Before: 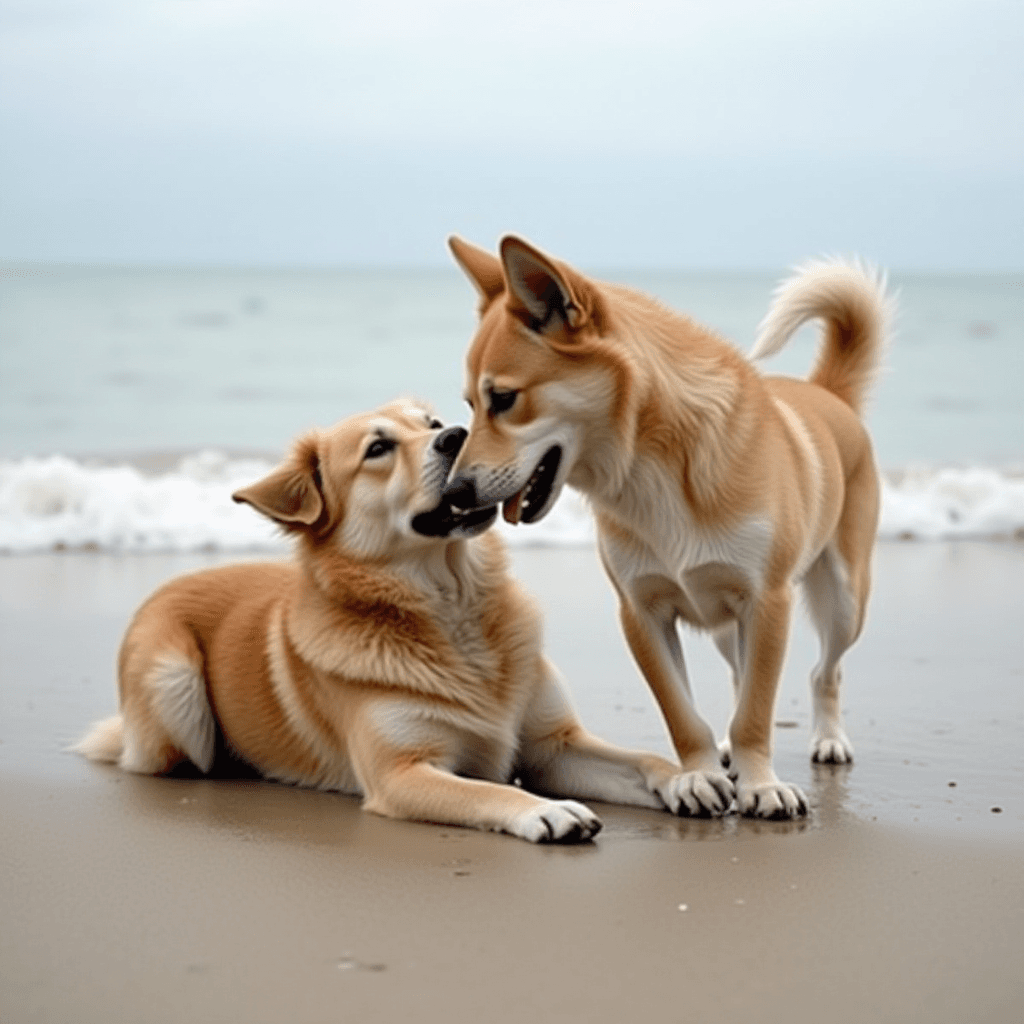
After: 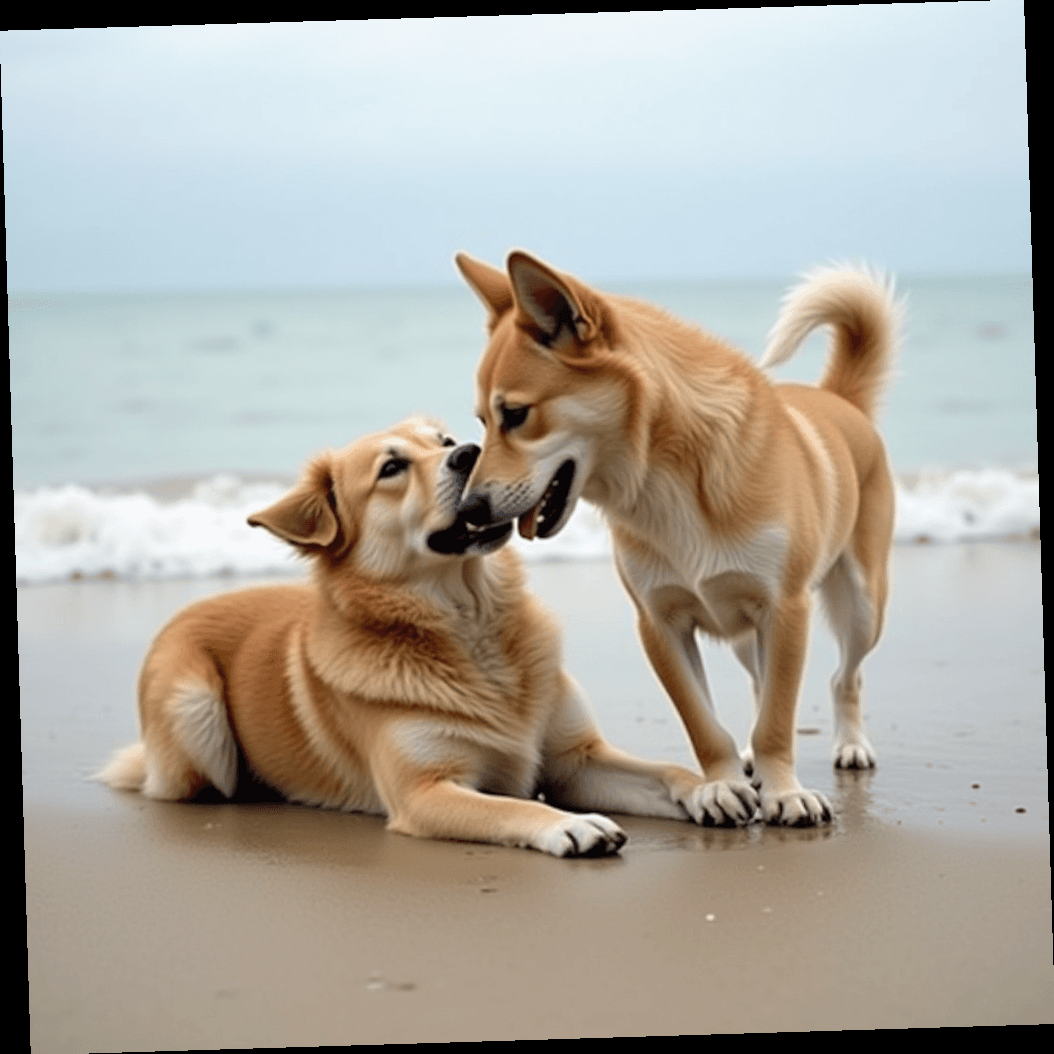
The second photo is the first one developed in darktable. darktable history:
rotate and perspective: rotation -1.75°, automatic cropping off
velvia: on, module defaults
contrast brightness saturation: saturation -0.05
